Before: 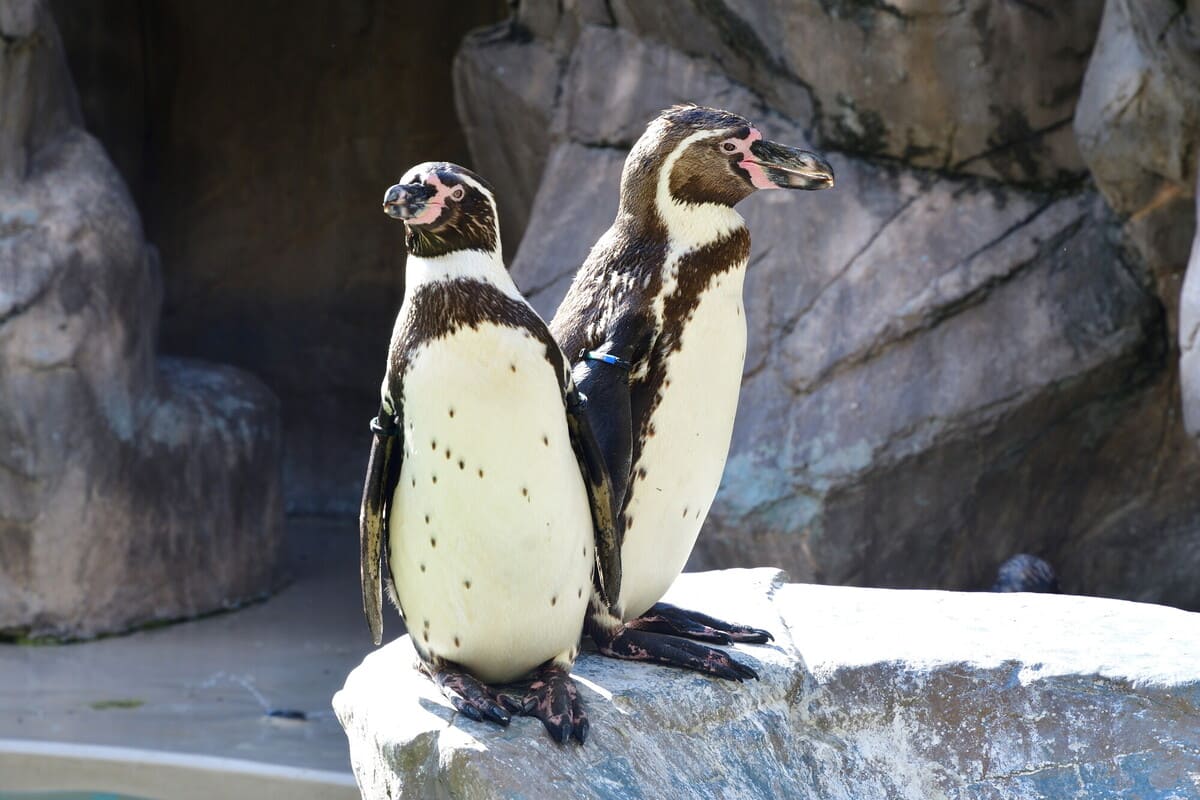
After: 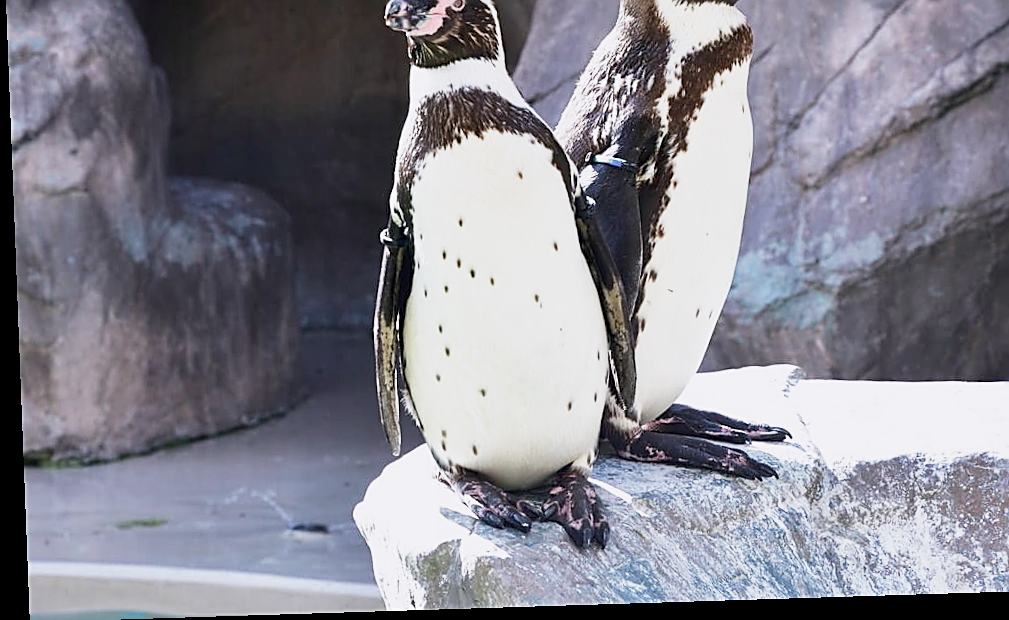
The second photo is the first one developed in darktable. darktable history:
crop: top 26.531%, right 17.959%
color contrast: blue-yellow contrast 0.7
rotate and perspective: rotation -2.22°, lens shift (horizontal) -0.022, automatic cropping off
white balance: red 1.004, blue 1.096
base curve: curves: ch0 [(0, 0) (0.088, 0.125) (0.176, 0.251) (0.354, 0.501) (0.613, 0.749) (1, 0.877)], preserve colors none
sharpen: amount 0.75
